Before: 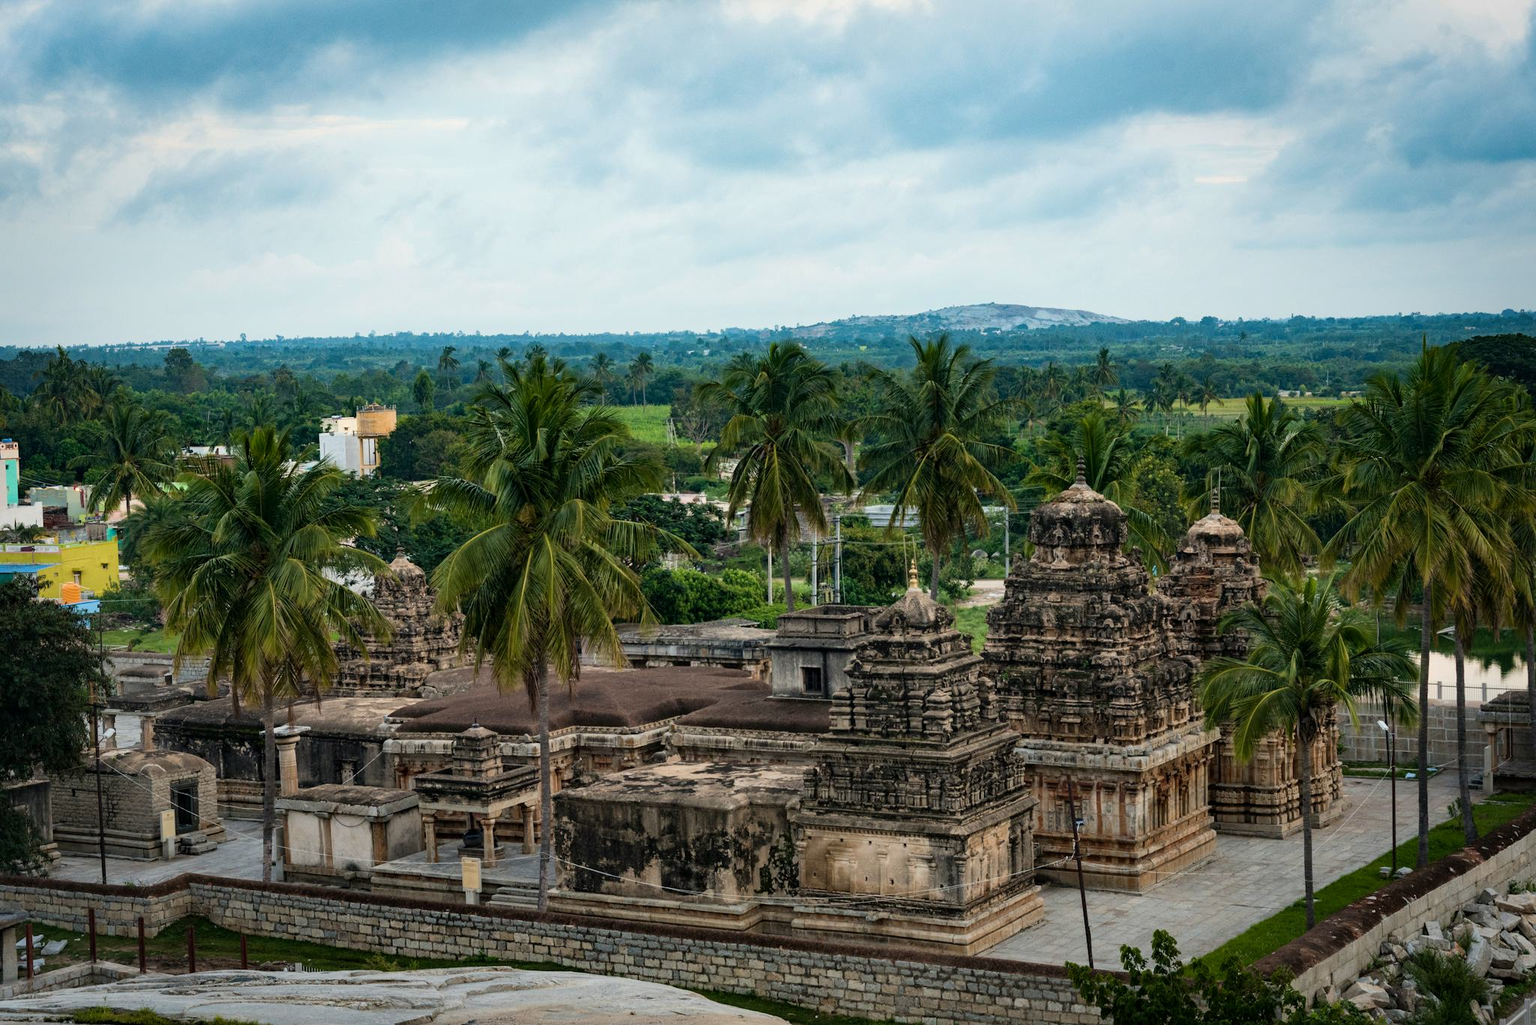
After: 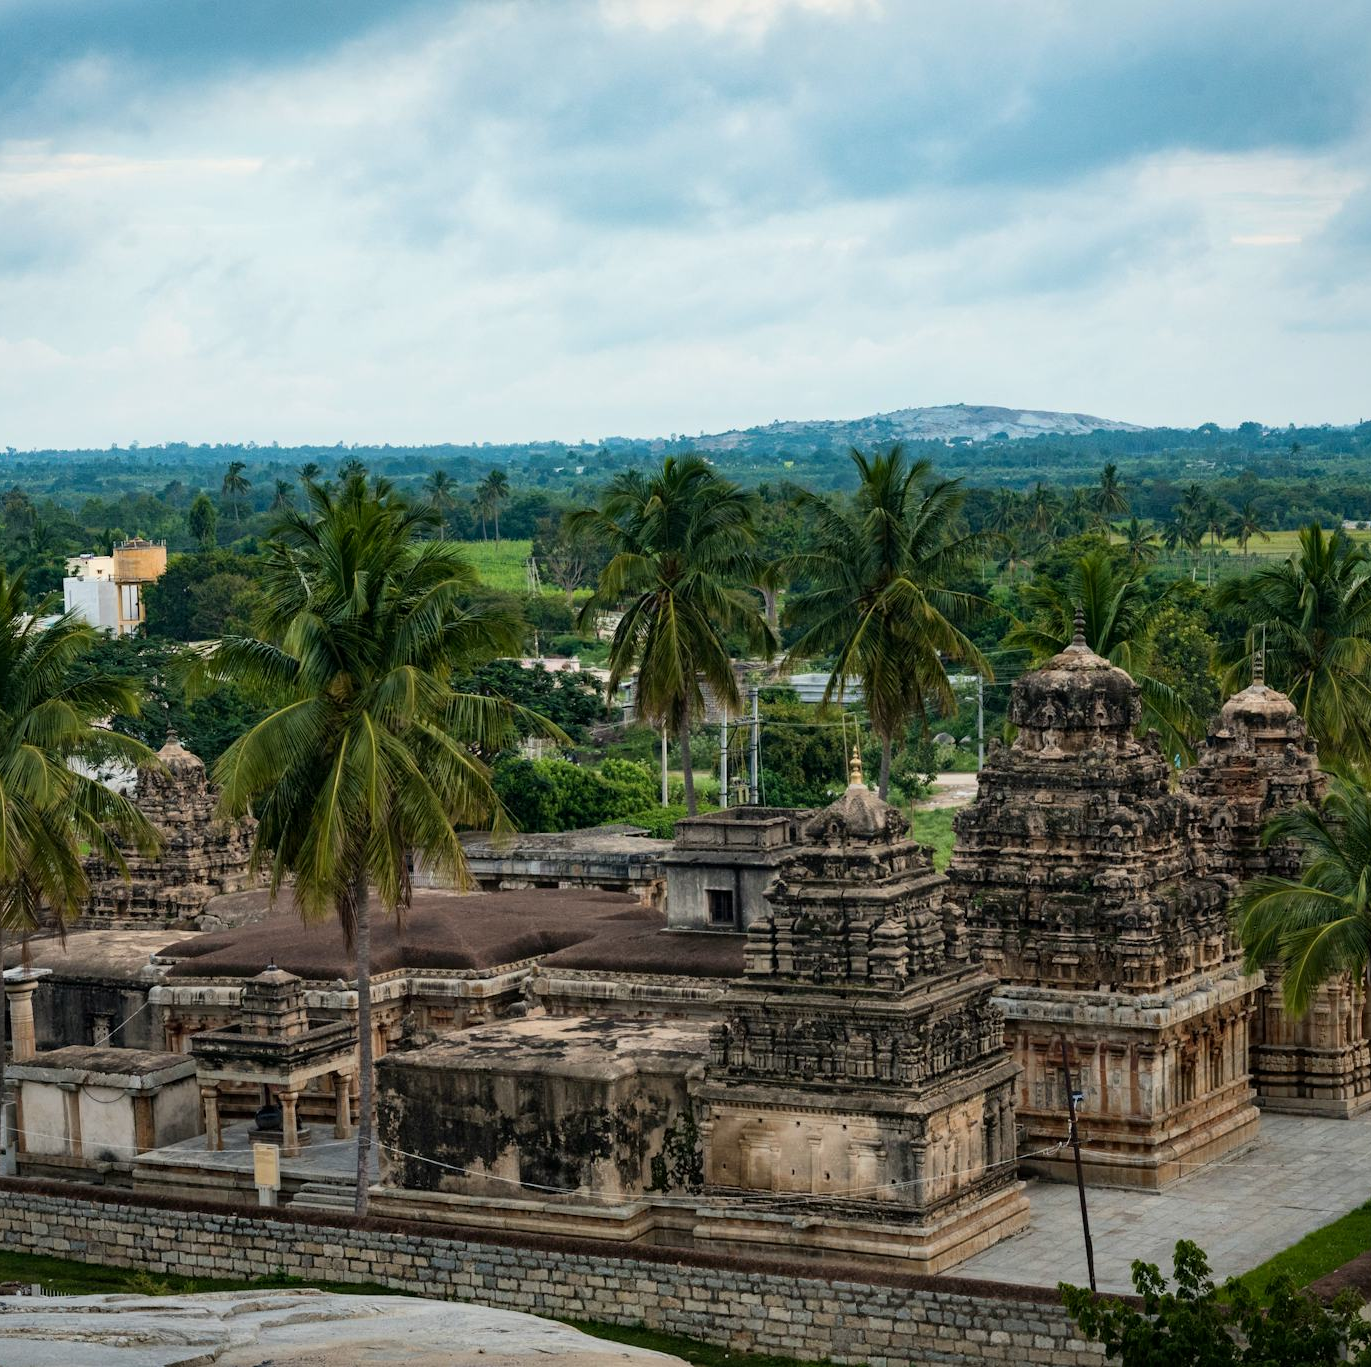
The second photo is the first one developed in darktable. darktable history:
crop and rotate: left 17.711%, right 15.33%
tone equalizer: on, module defaults
